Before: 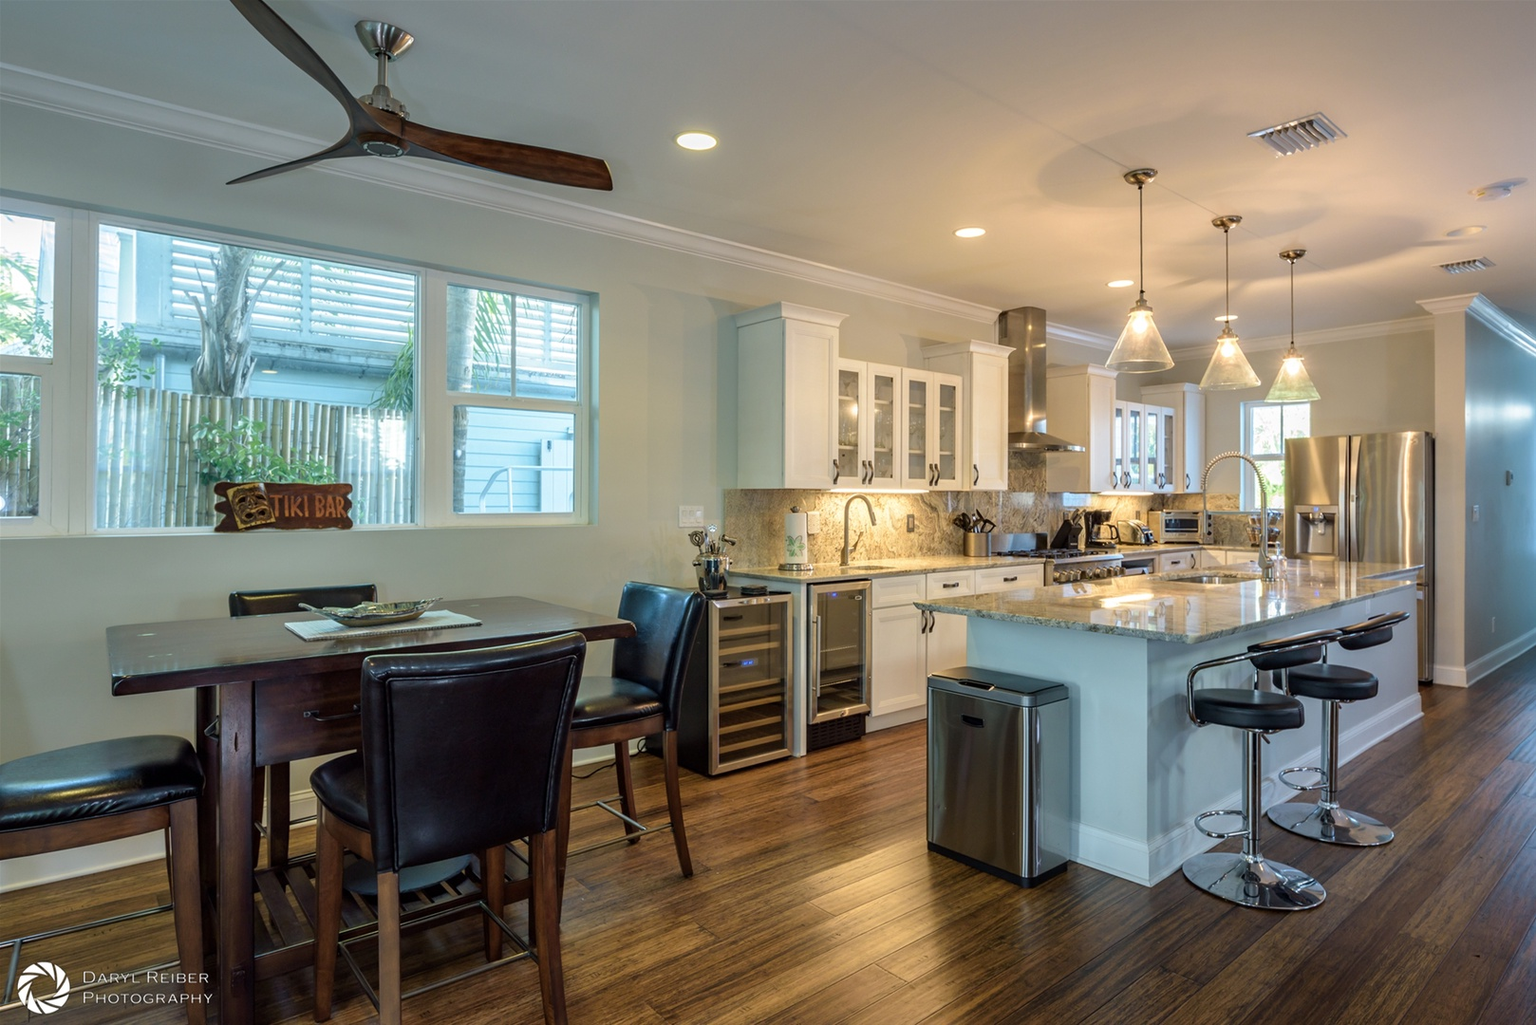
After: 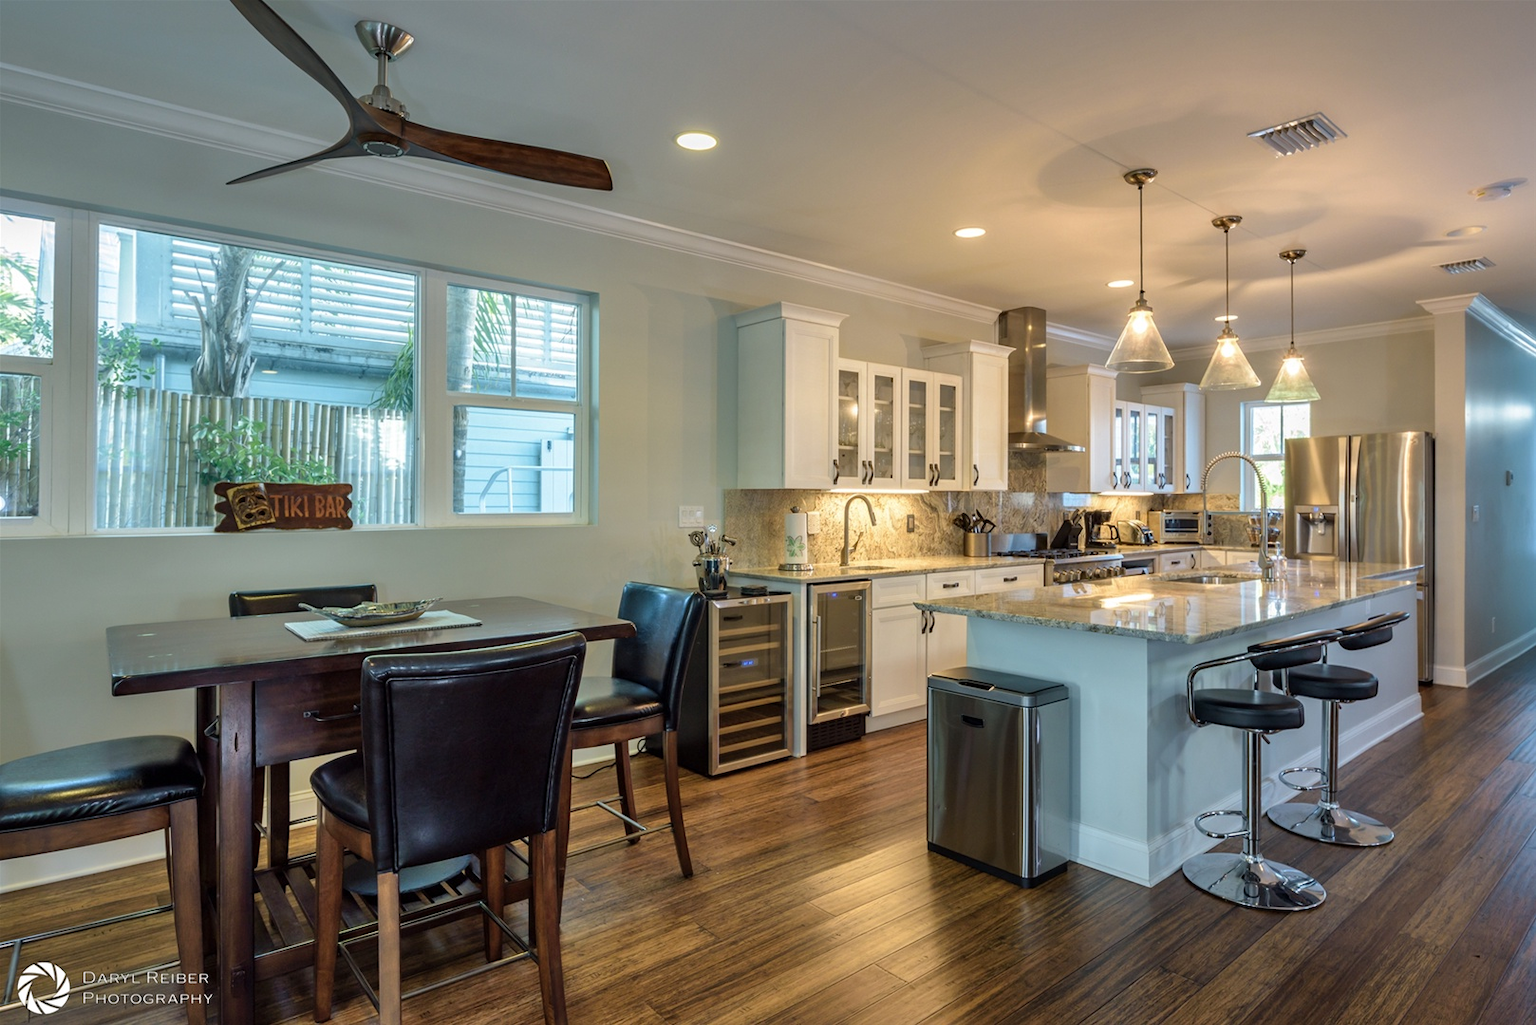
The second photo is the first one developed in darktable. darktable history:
shadows and highlights: highlights color adjustment 55.22%, soften with gaussian
